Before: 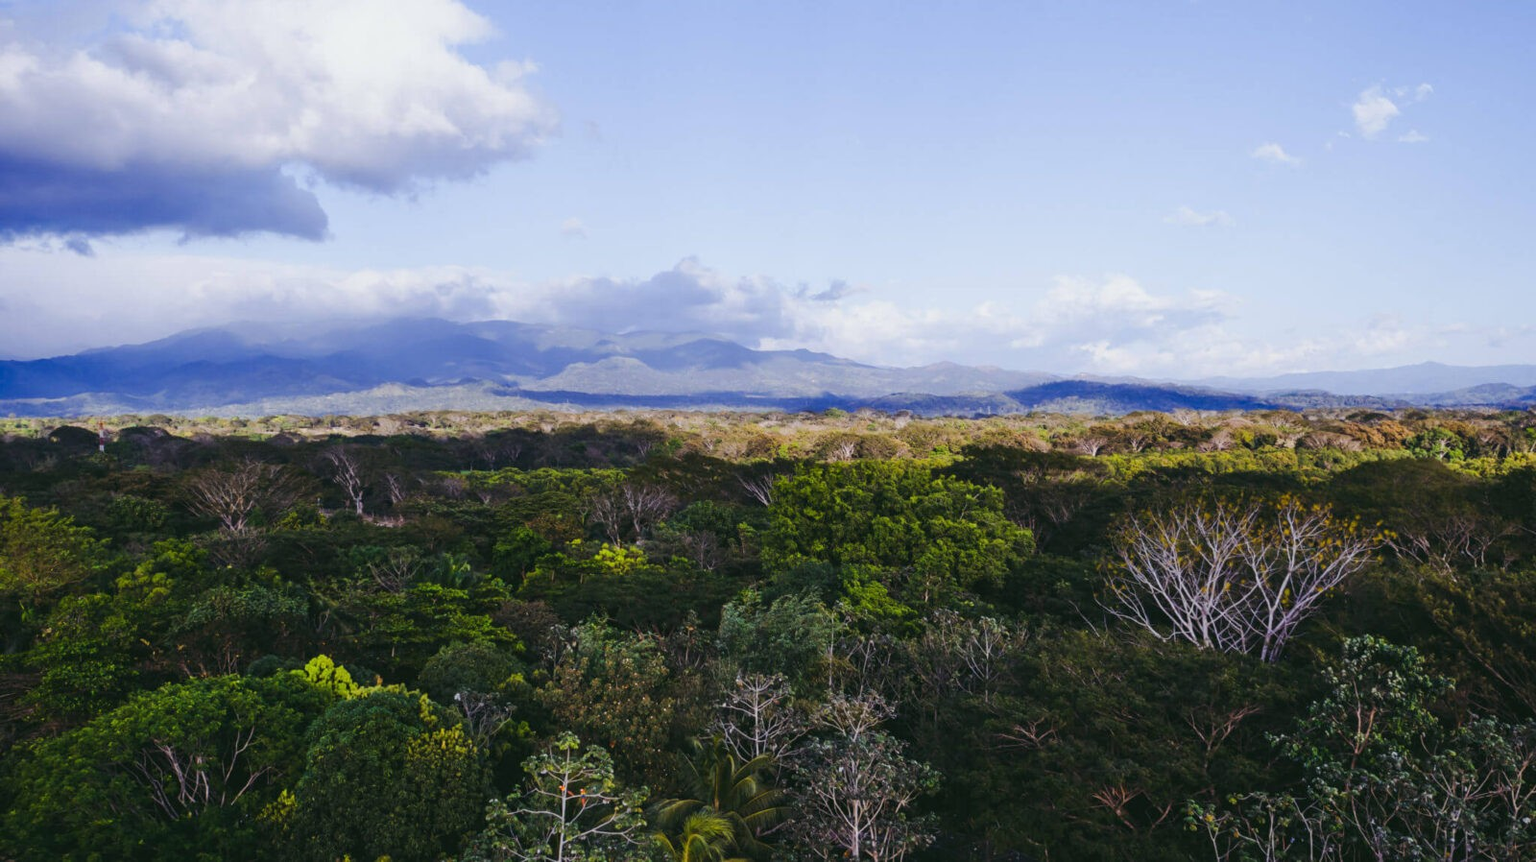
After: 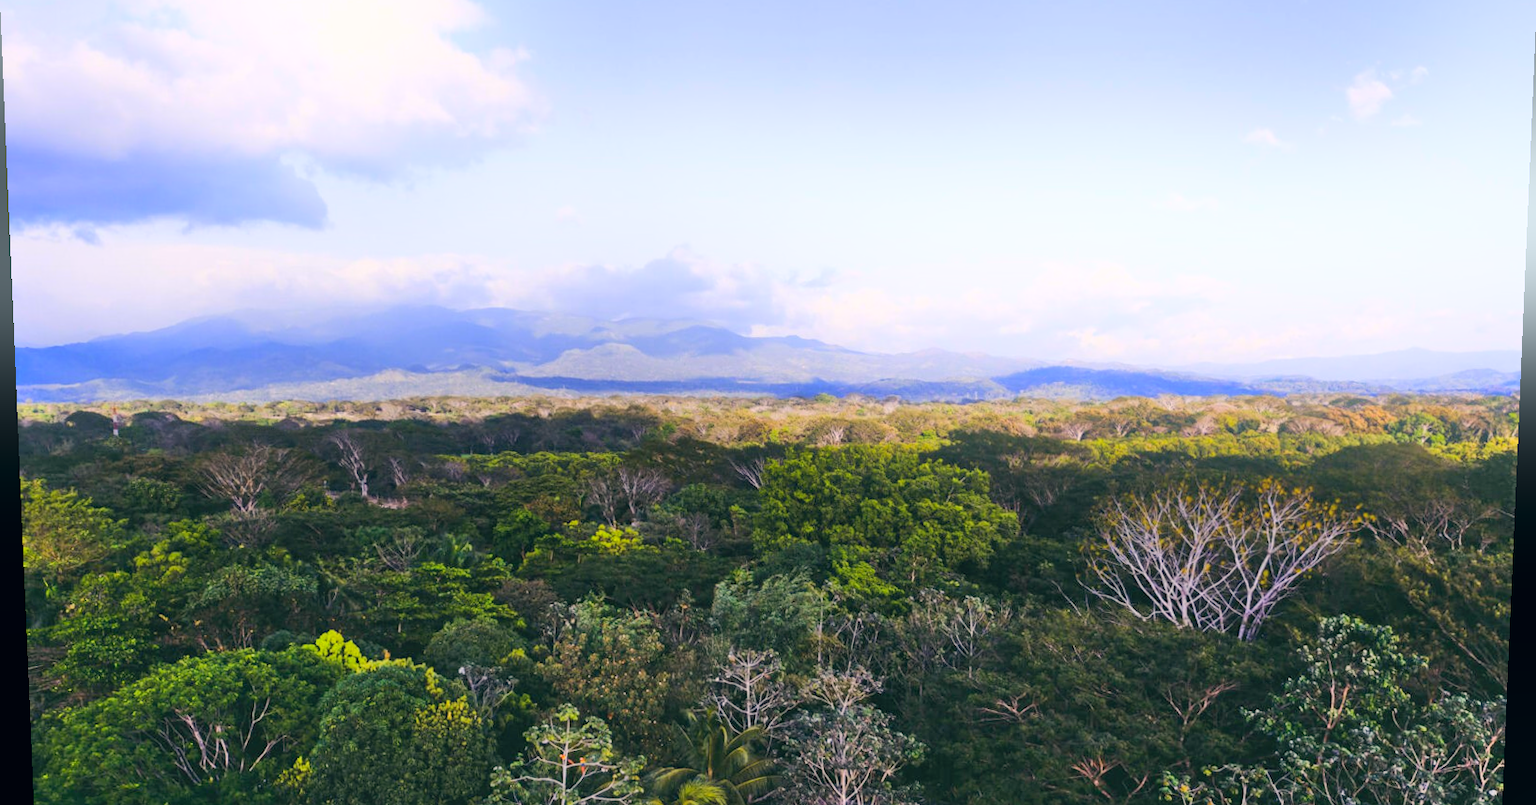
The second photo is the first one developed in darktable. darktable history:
bloom: on, module defaults
contrast brightness saturation: contrast 0.03, brightness 0.06, saturation 0.13
color correction: highlights a* 5.38, highlights b* 5.3, shadows a* -4.26, shadows b* -5.11
levels: levels [0, 0.492, 0.984]
shadows and highlights: low approximation 0.01, soften with gaussian
crop and rotate: top 2.479%, bottom 3.018%
rotate and perspective: lens shift (vertical) 0.048, lens shift (horizontal) -0.024, automatic cropping off
